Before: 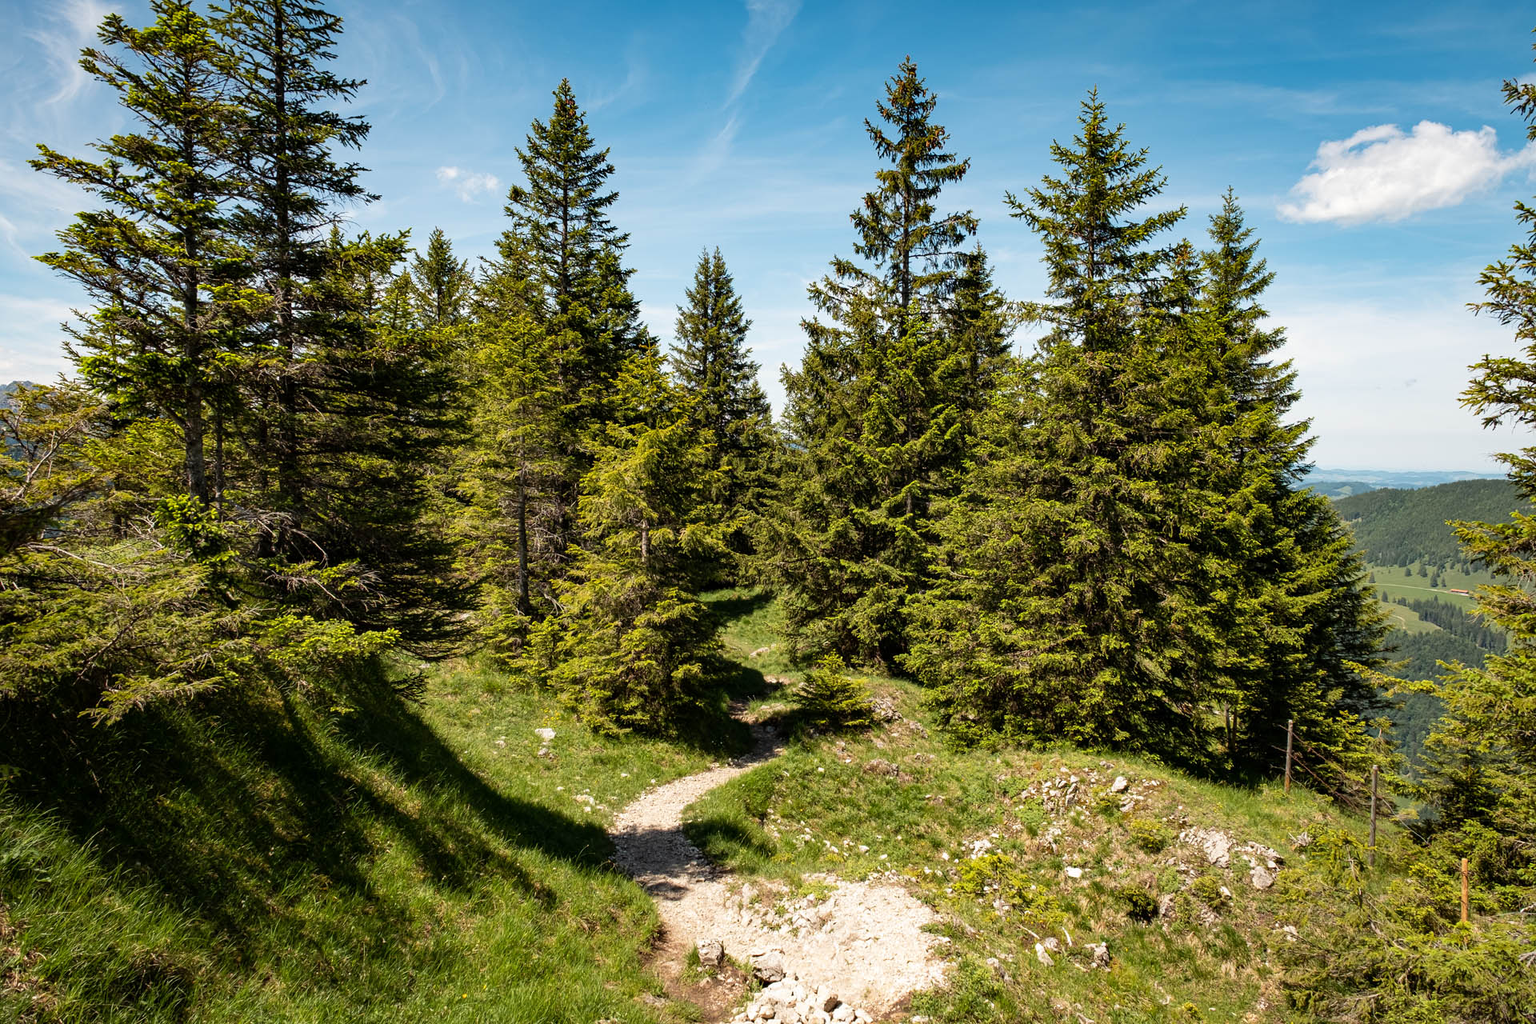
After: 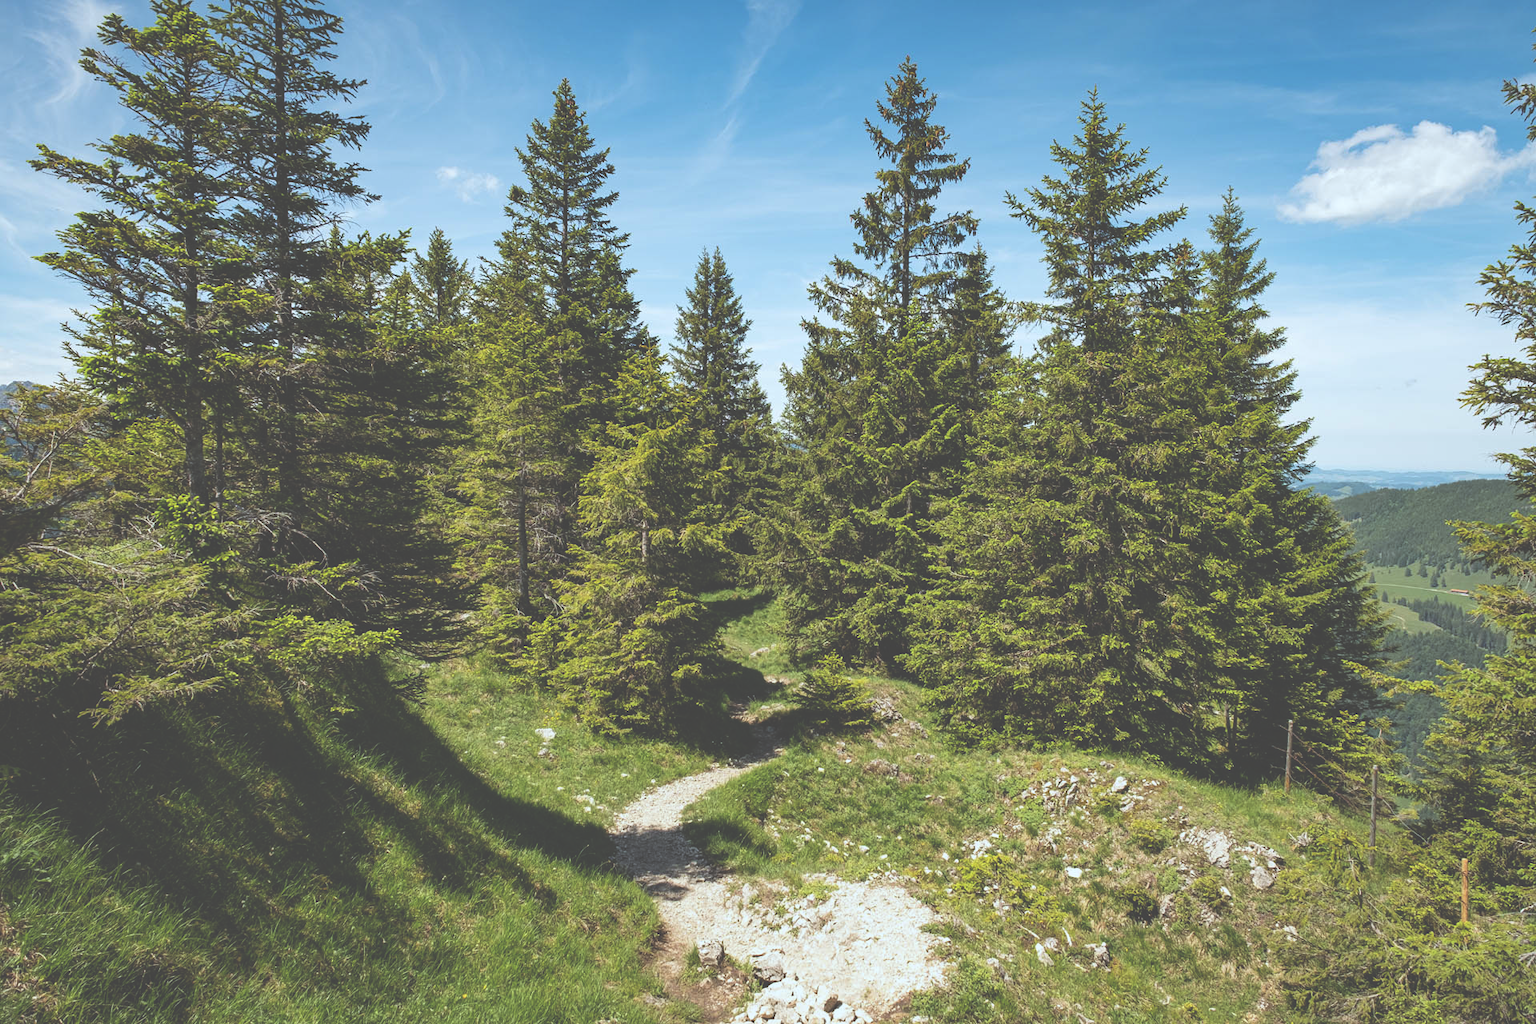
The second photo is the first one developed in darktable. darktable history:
exposure: black level correction -0.062, exposure -0.05 EV, compensate highlight preservation false
white balance: red 0.925, blue 1.046
